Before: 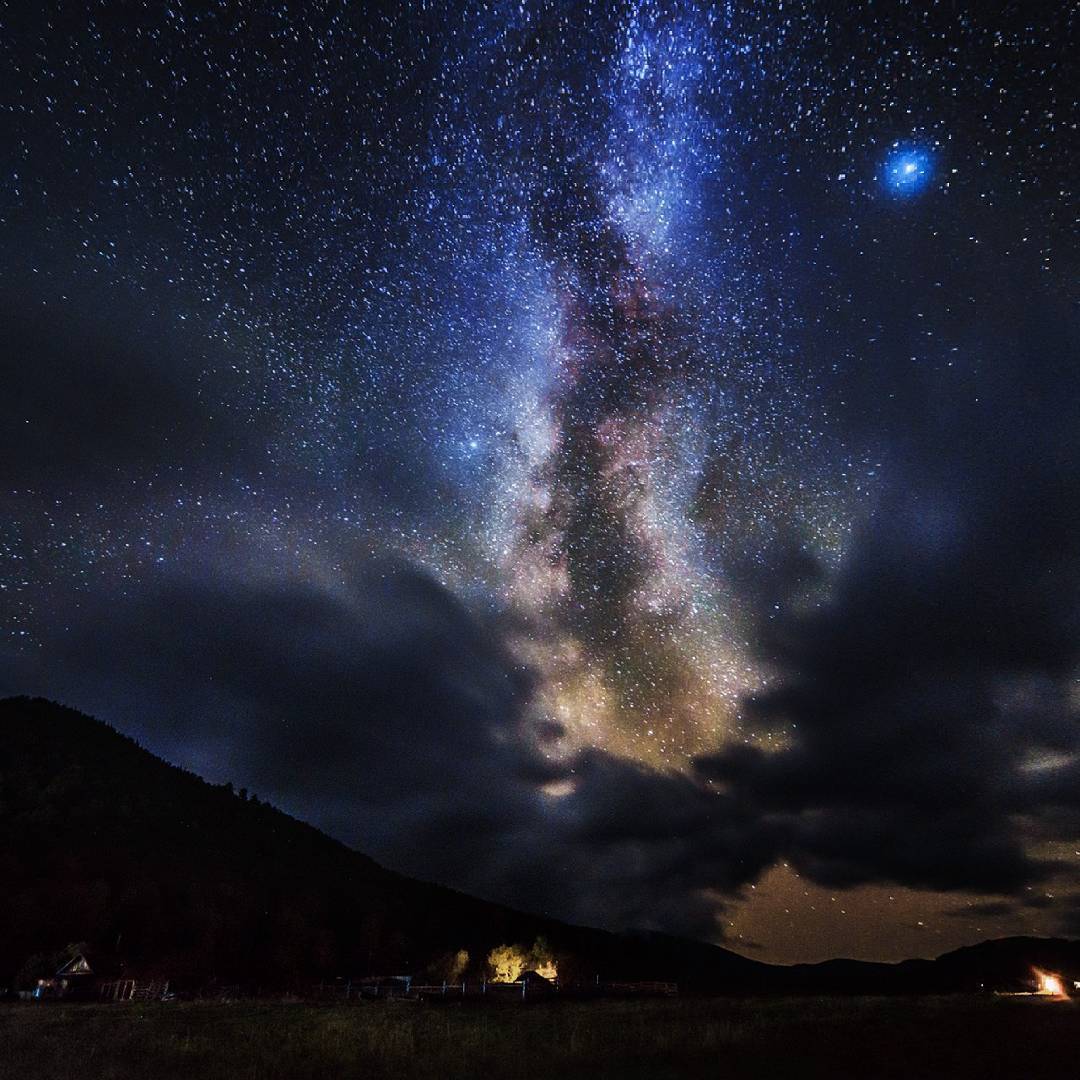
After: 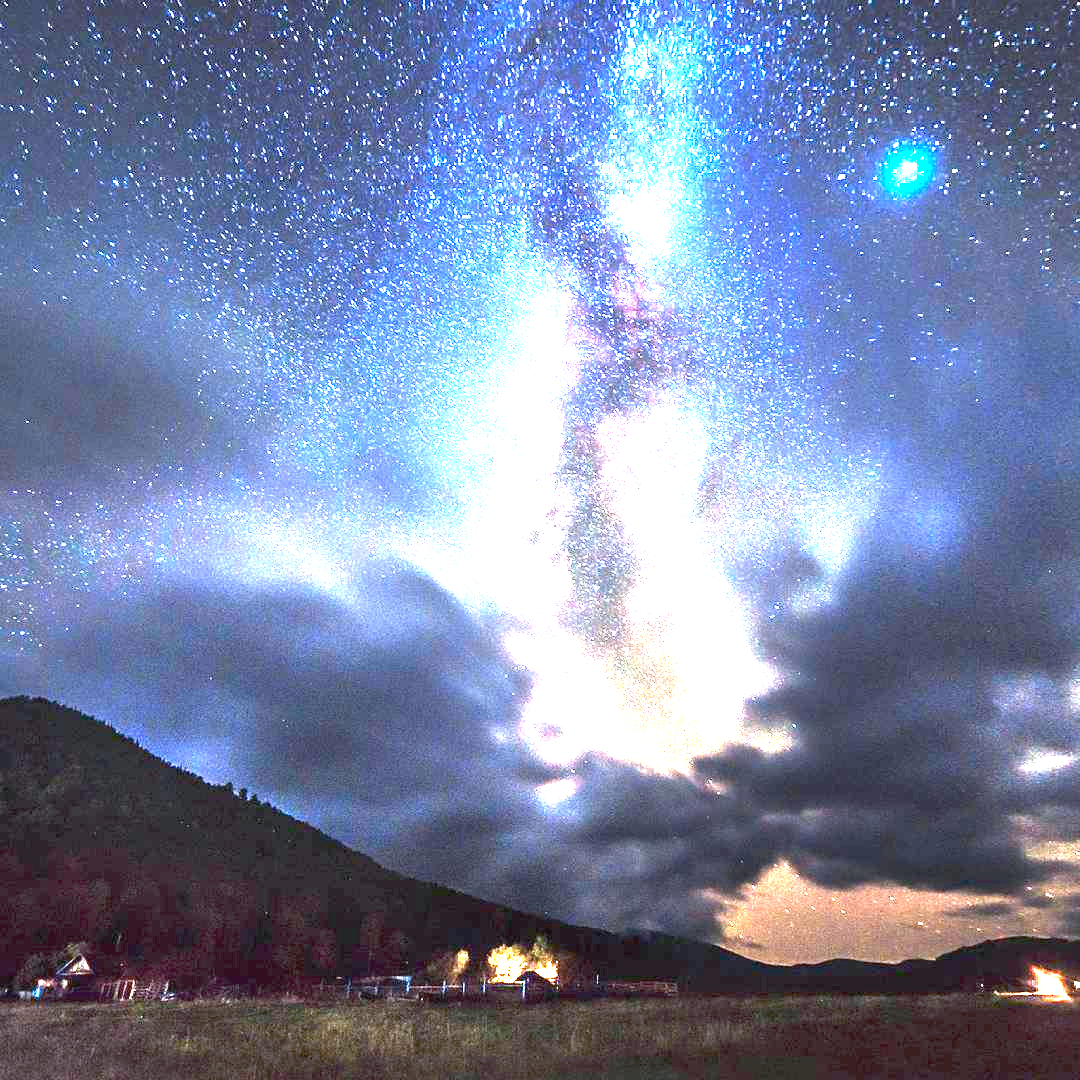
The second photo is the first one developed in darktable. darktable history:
exposure: black level correction 0, exposure 4 EV, compensate exposure bias true, compensate highlight preservation false
color correction: highlights a* -0.772, highlights b* -8.92
